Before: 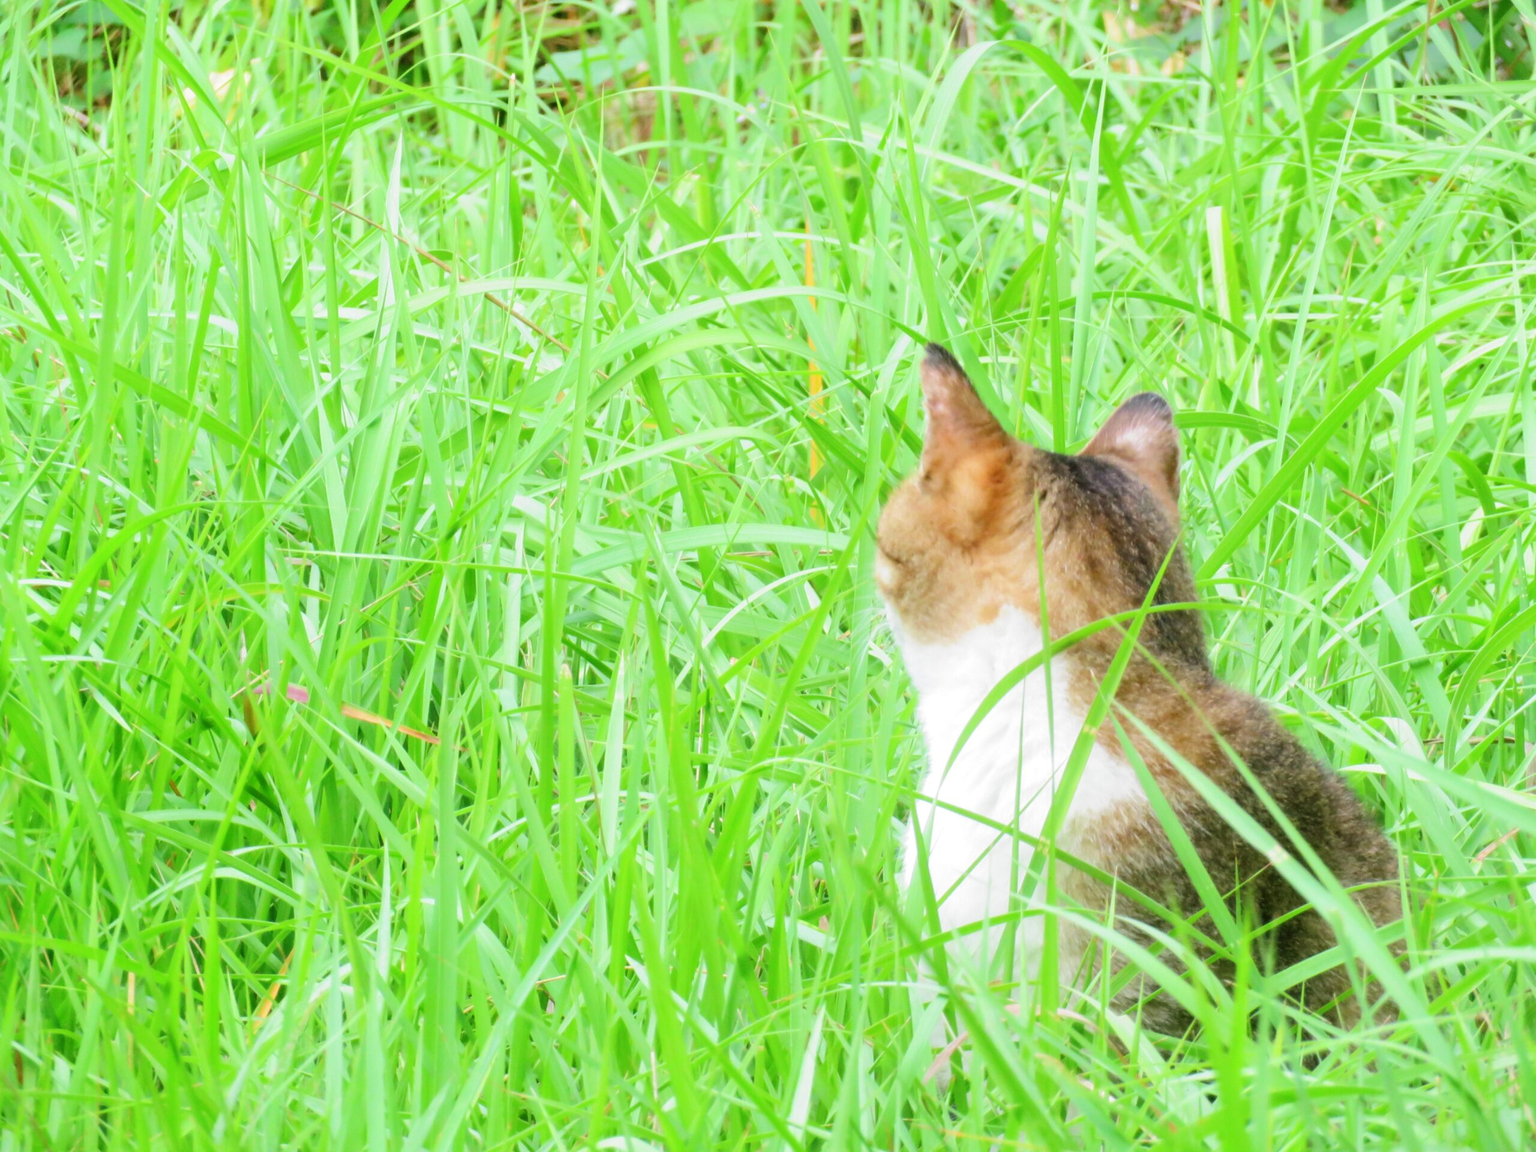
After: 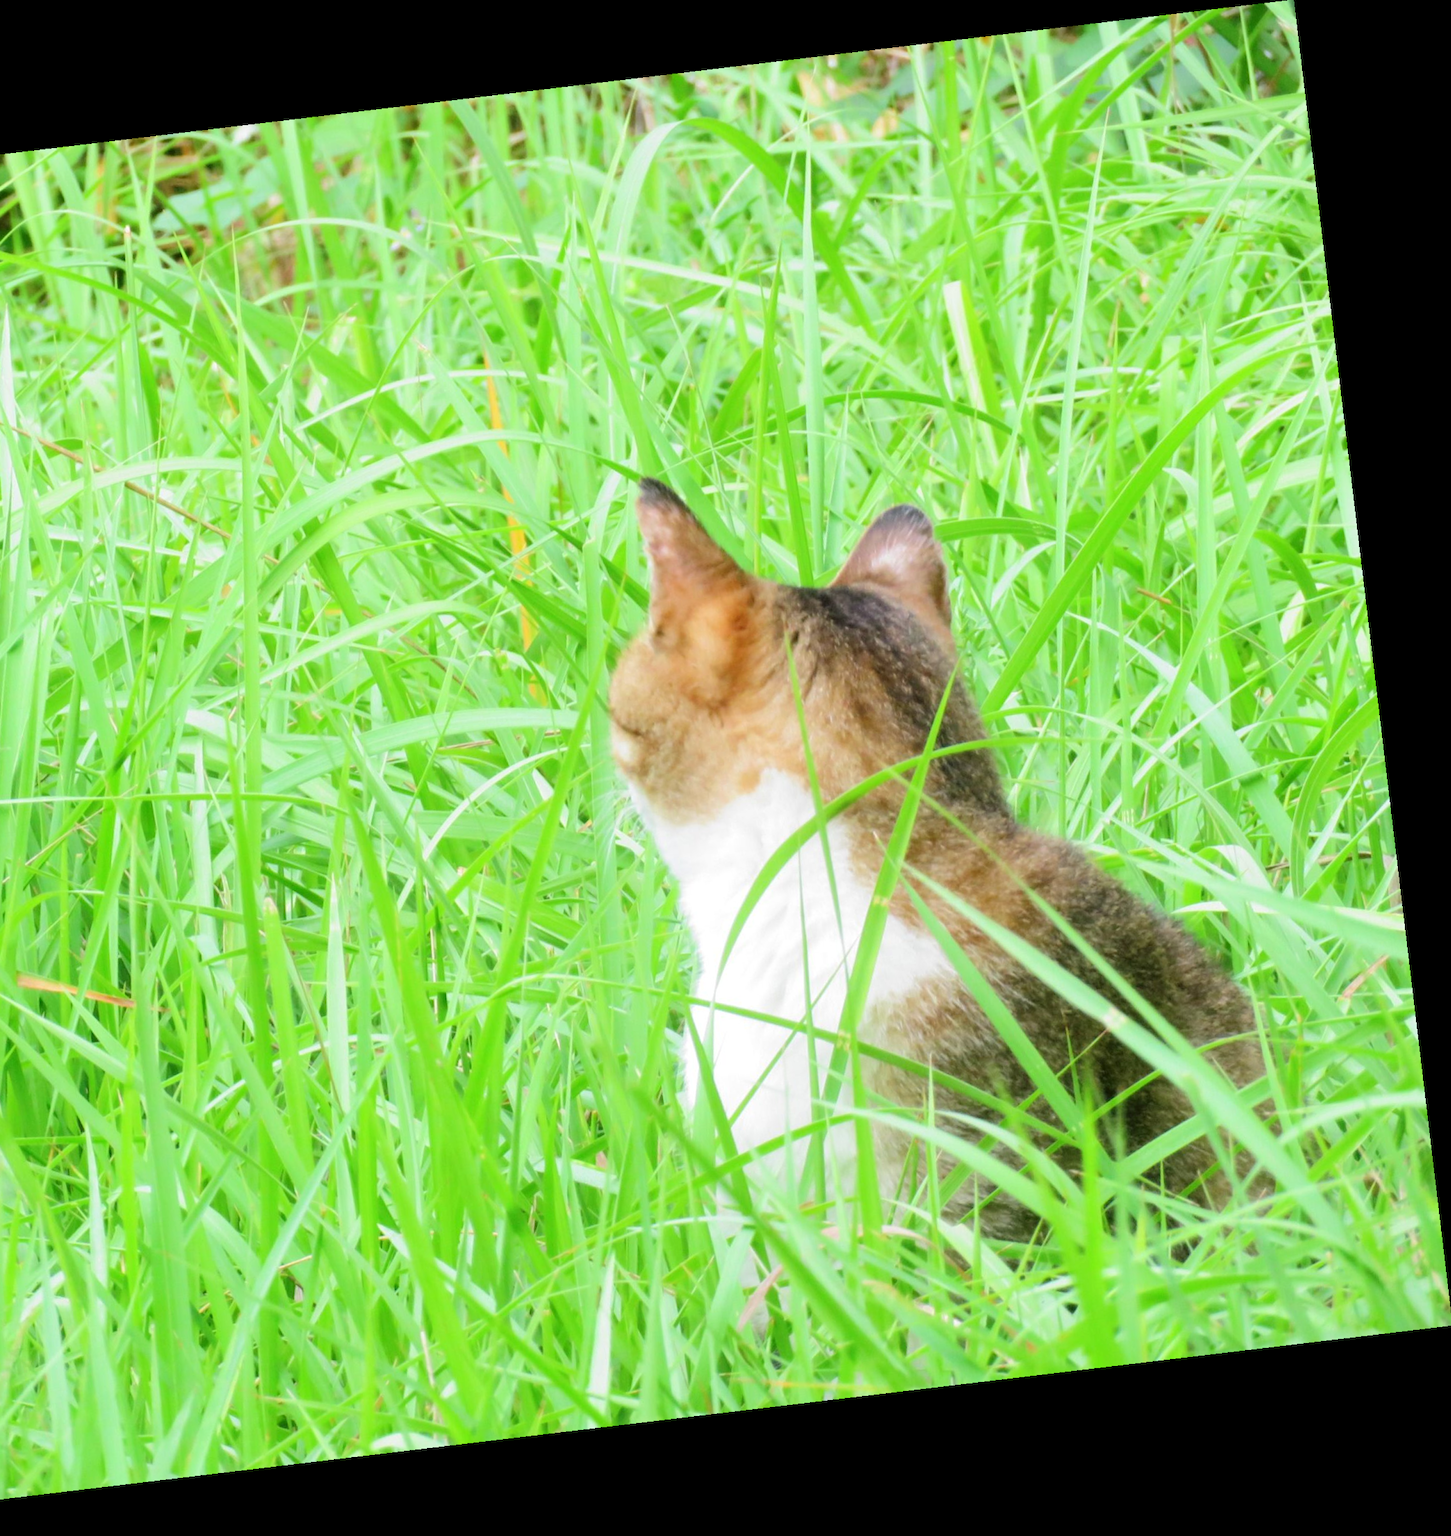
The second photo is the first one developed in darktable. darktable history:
rotate and perspective: rotation -6.83°, automatic cropping off
crop and rotate: left 24.6%
